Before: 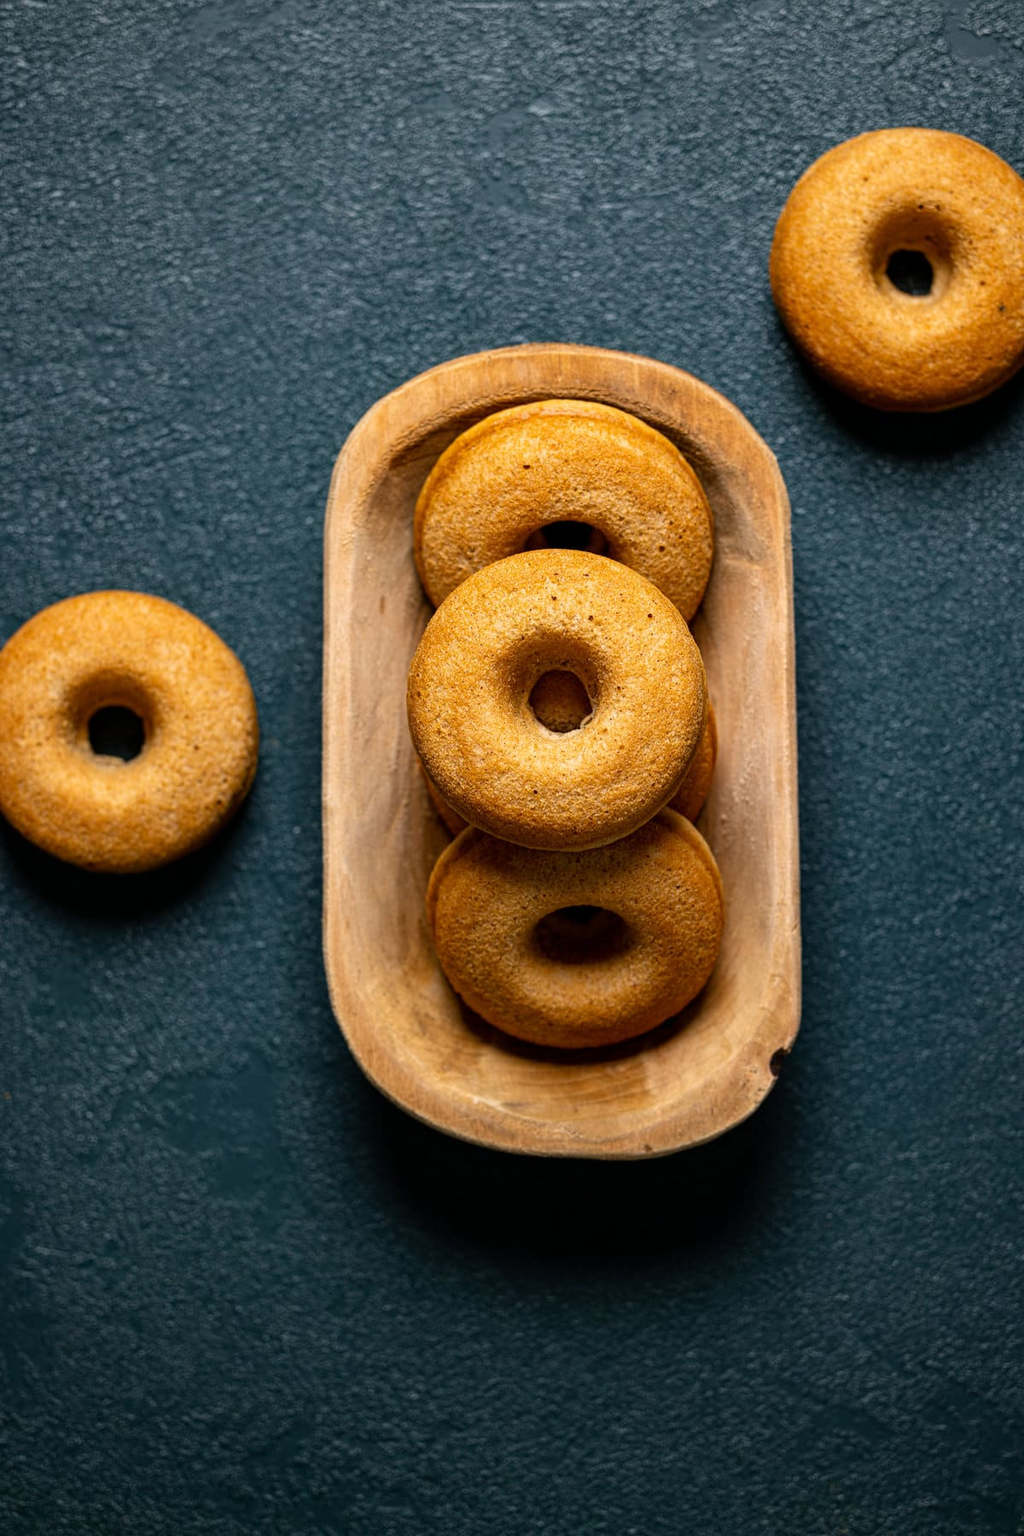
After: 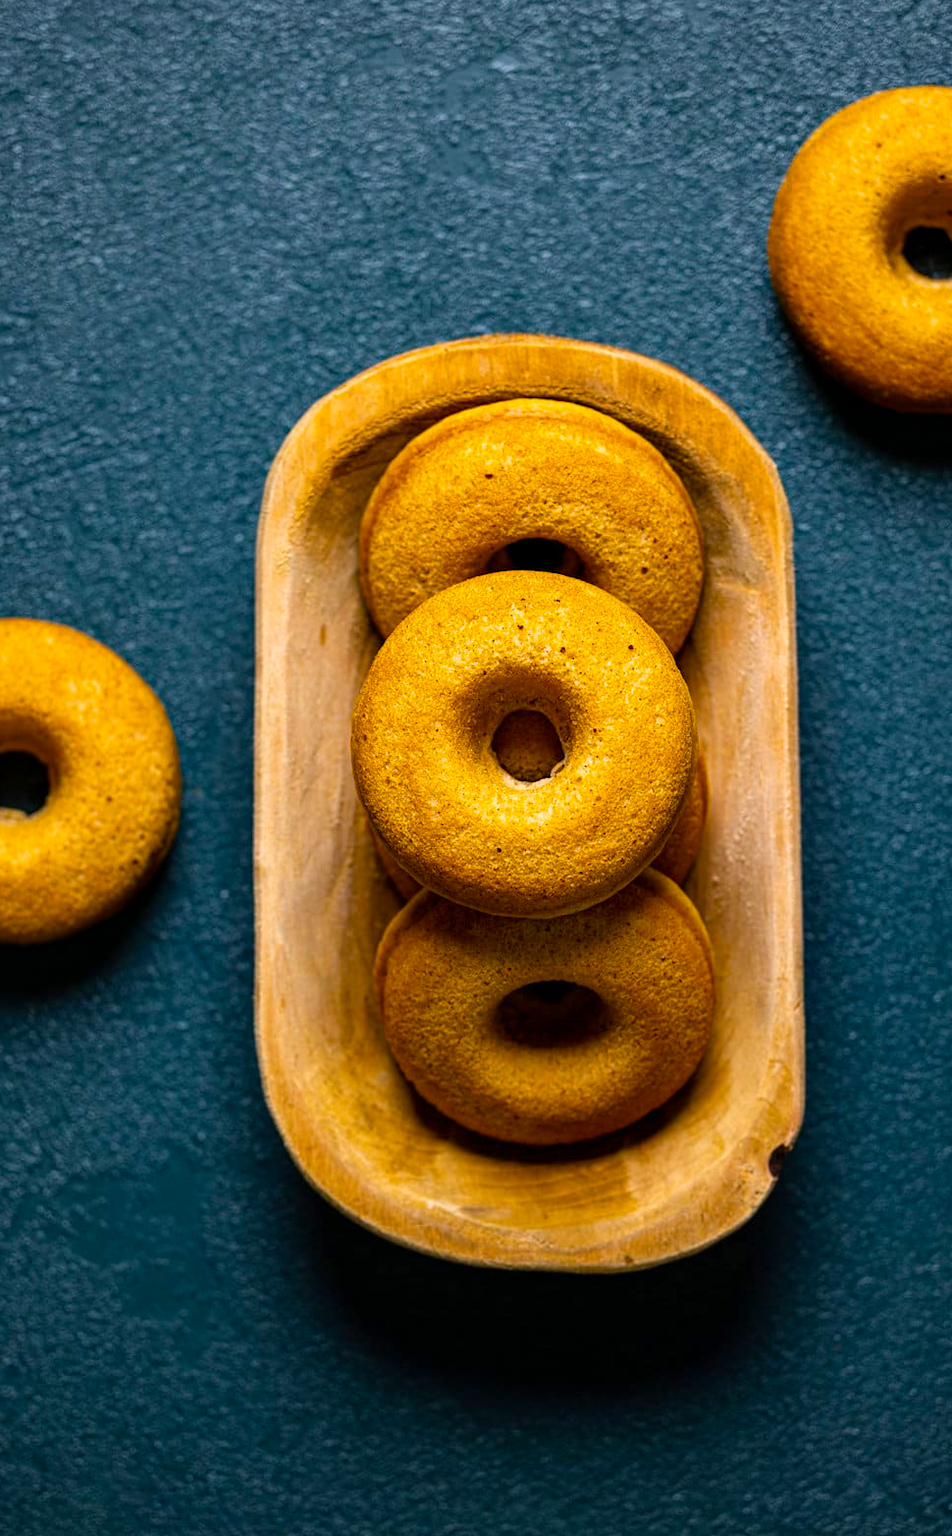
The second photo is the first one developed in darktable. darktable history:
color balance rgb: linear chroma grading › global chroma 15%, perceptual saturation grading › global saturation 30%
exposure: exposure 0.127 EV, compensate highlight preservation false
tone equalizer: on, module defaults
crop: left 9.929%, top 3.475%, right 9.188%, bottom 9.529%
white balance: red 0.967, blue 1.049
